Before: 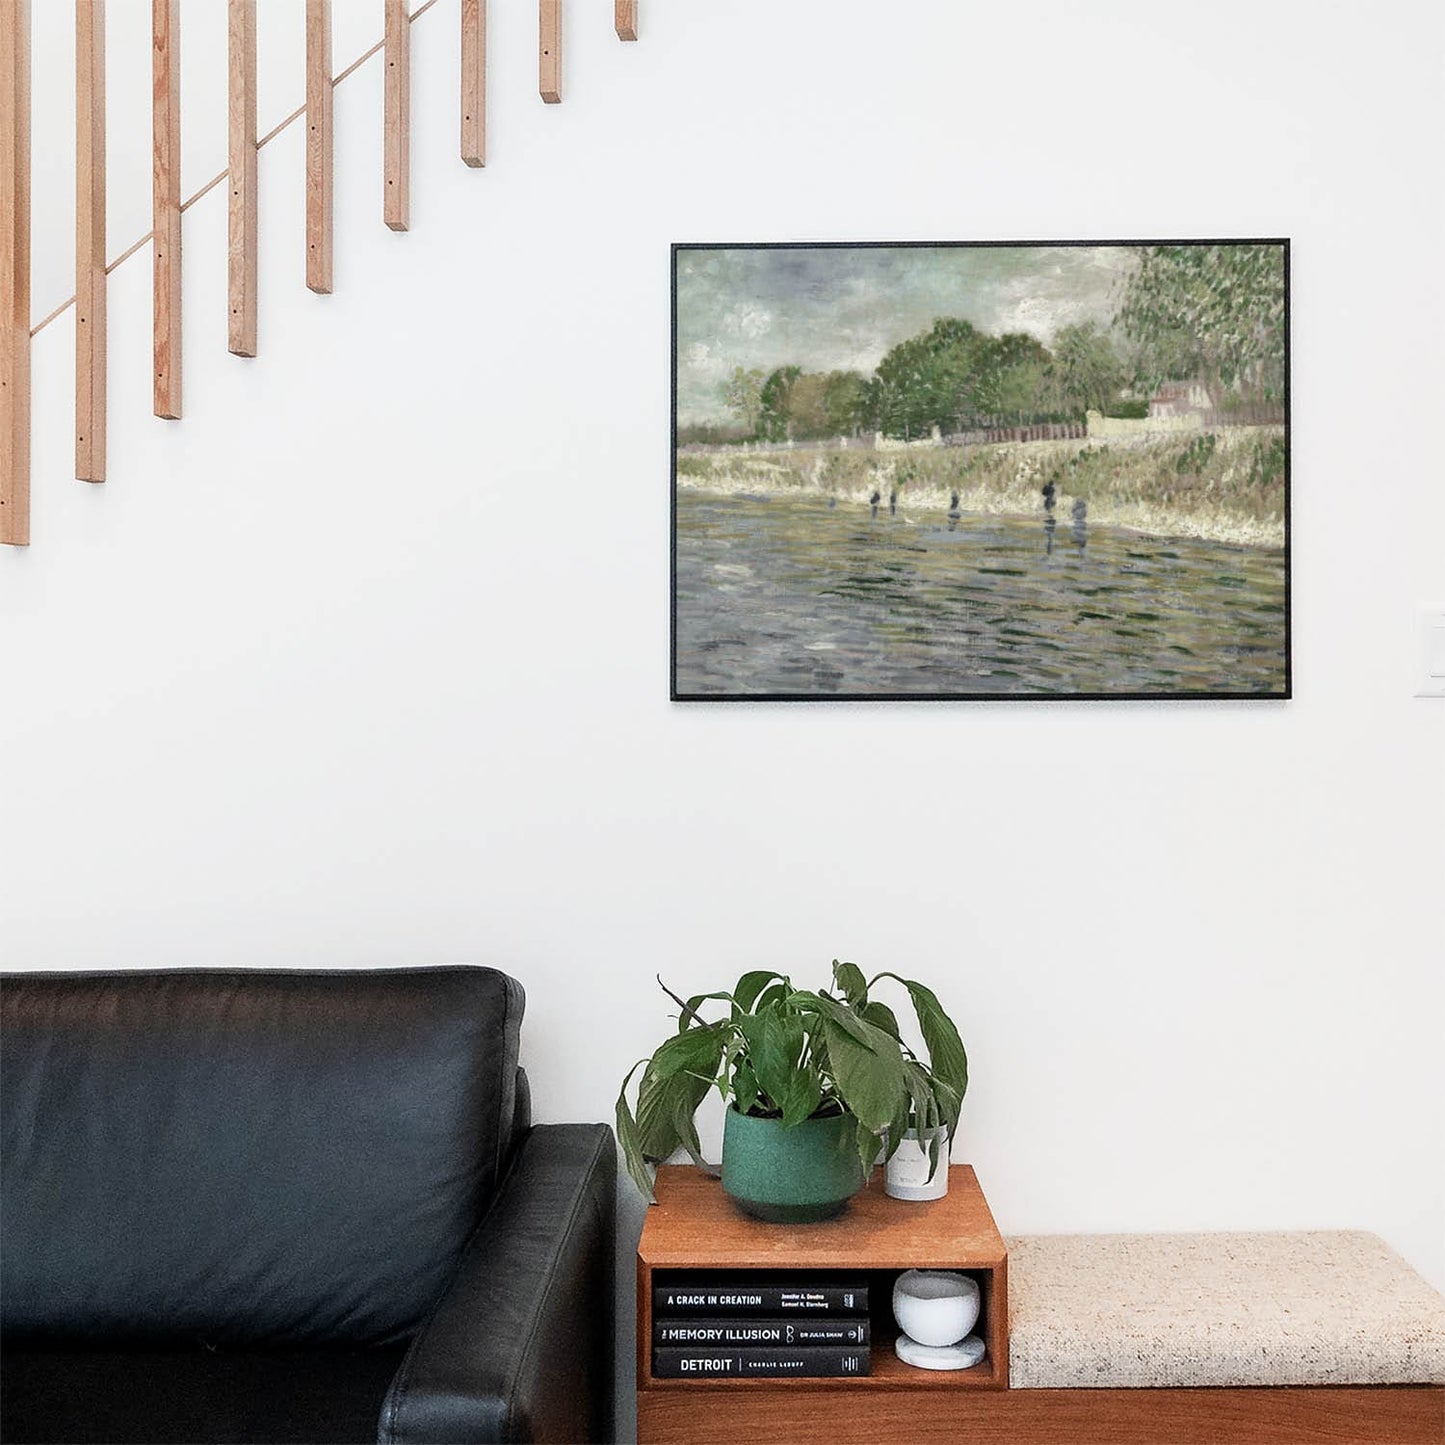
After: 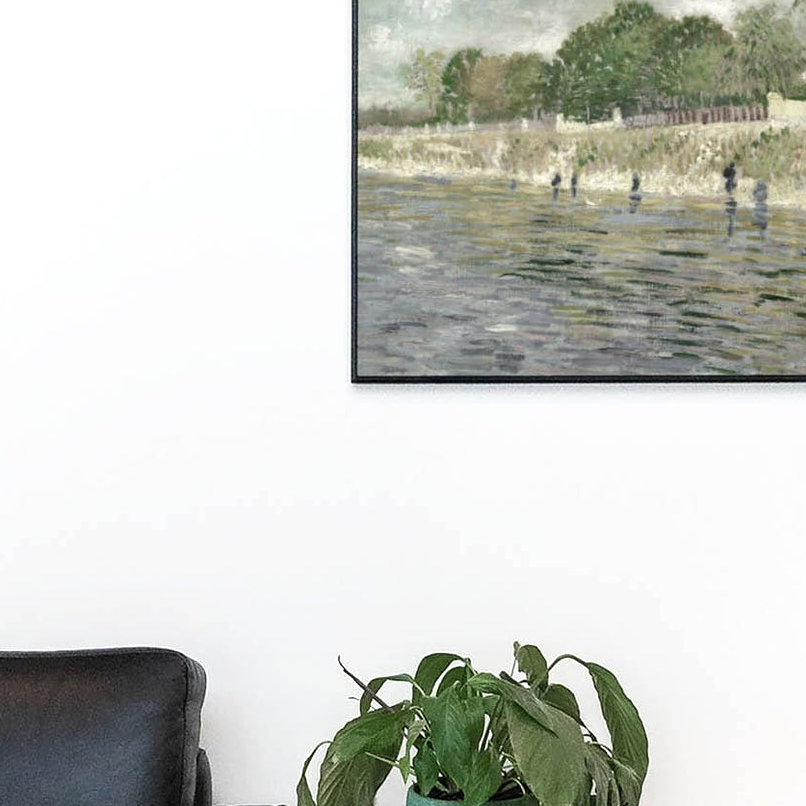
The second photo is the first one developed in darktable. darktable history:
exposure: exposure 0.197 EV, compensate highlight preservation false
crop and rotate: left 22.13%, top 22.054%, right 22.026%, bottom 22.102%
